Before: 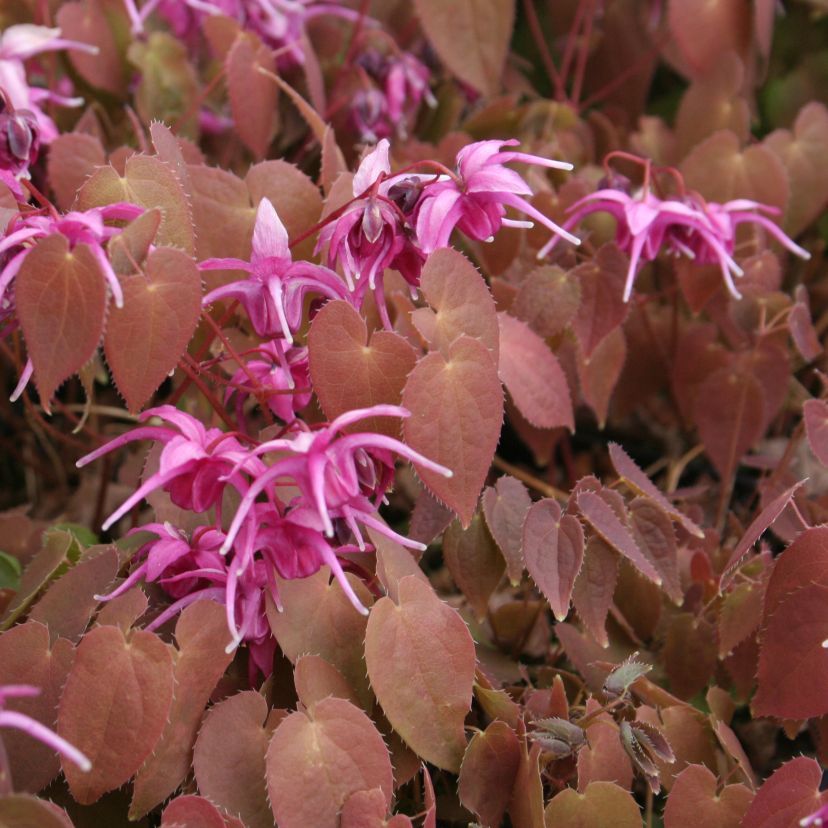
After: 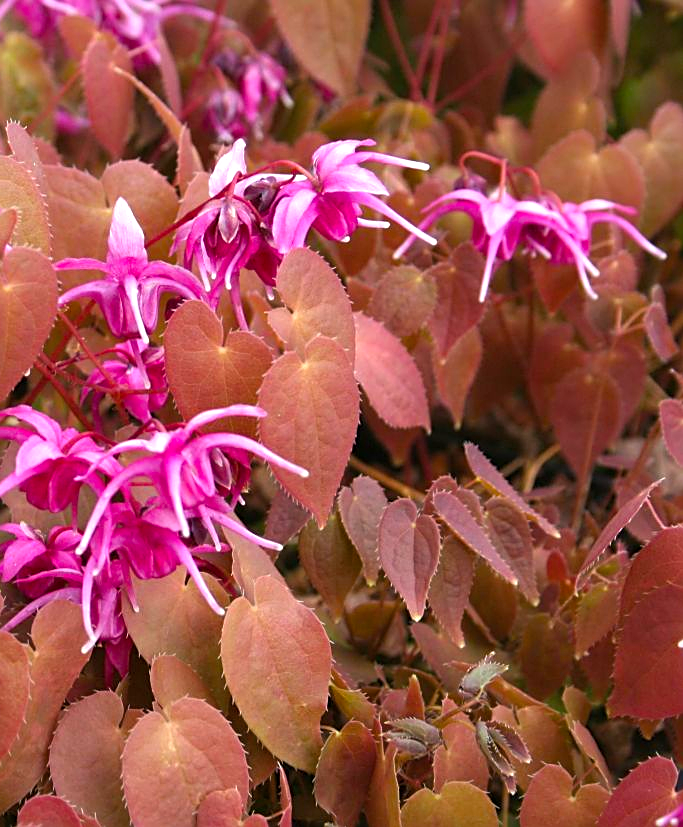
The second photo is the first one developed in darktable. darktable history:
color balance rgb: perceptual saturation grading › global saturation 25.06%, perceptual brilliance grading › global brilliance 17.793%, global vibrance 8.411%
crop: left 17.504%, bottom 0.042%
sharpen: on, module defaults
